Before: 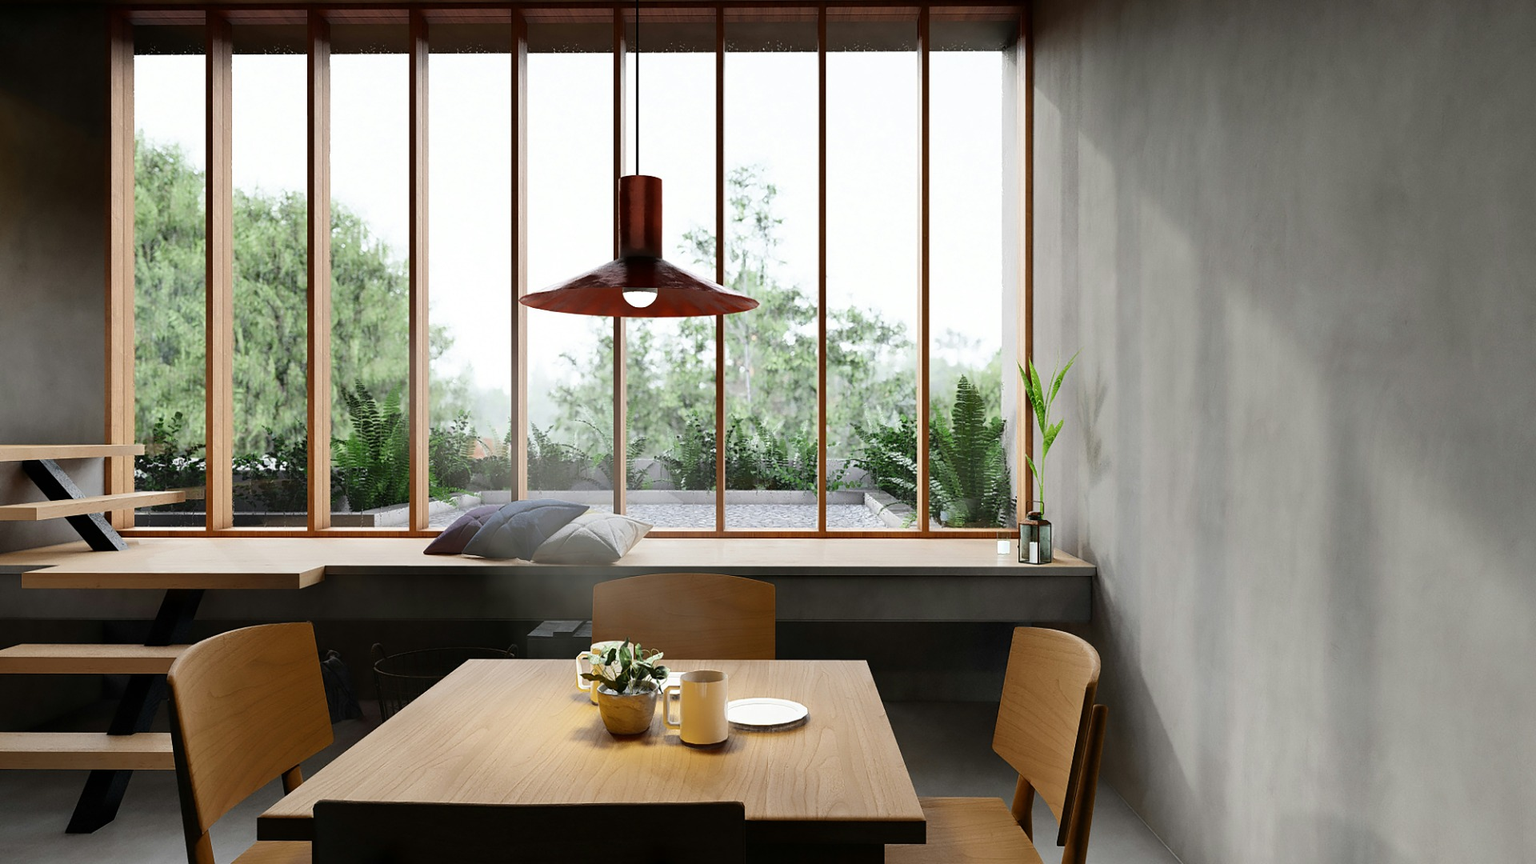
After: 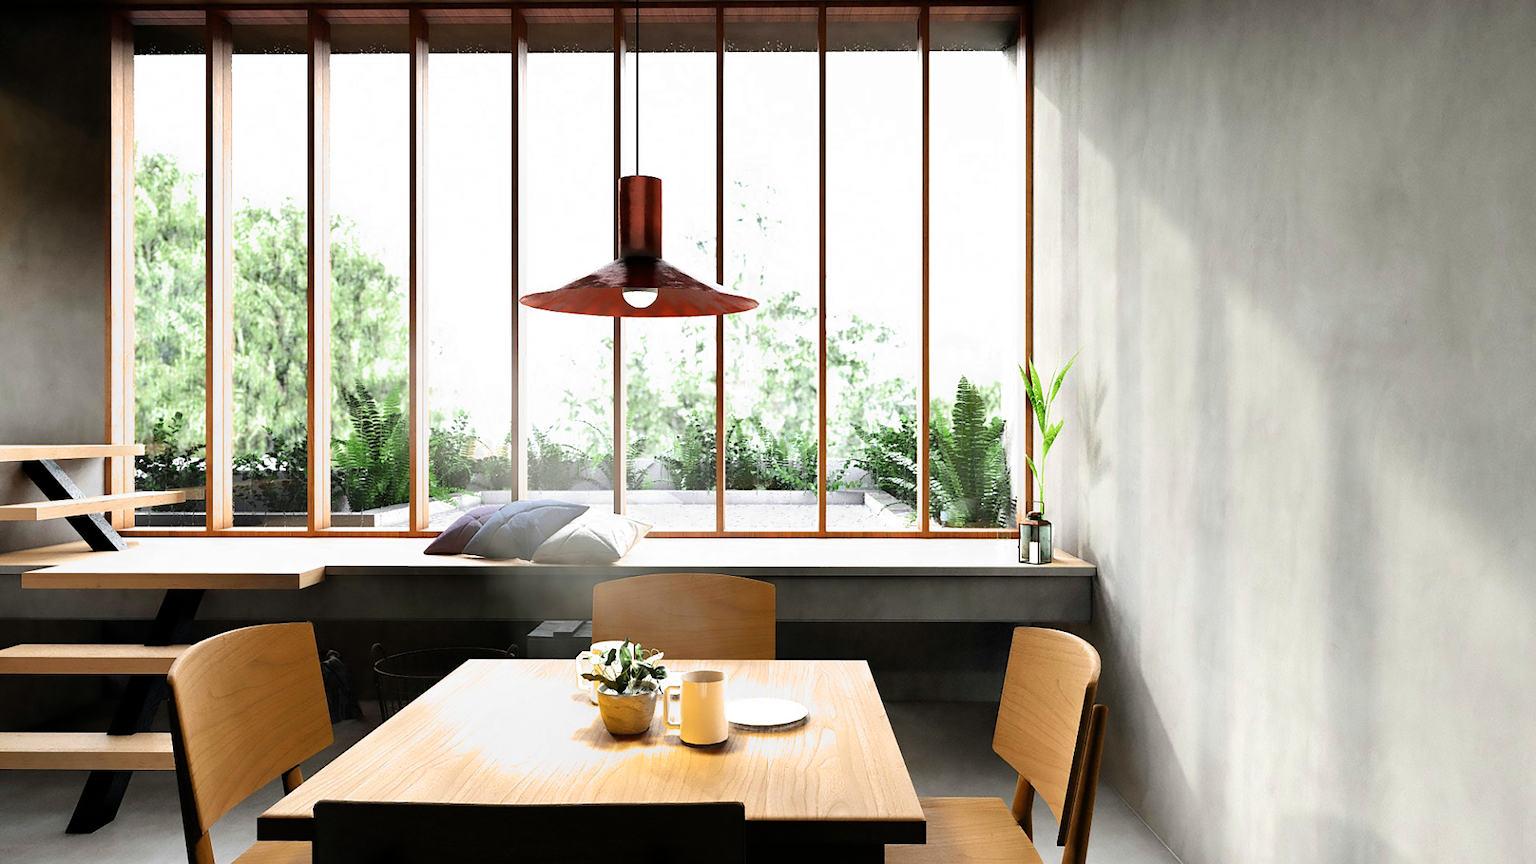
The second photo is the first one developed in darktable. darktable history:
exposure: black level correction 0, exposure 1 EV, compensate highlight preservation false
filmic rgb: middle gray luminance 18.42%, black relative exposure -11.45 EV, white relative exposure 2.55 EV, threshold 6 EV, target black luminance 0%, hardness 8.41, latitude 99%, contrast 1.084, shadows ↔ highlights balance 0.505%, add noise in highlights 0, preserve chrominance max RGB, color science v3 (2019), use custom middle-gray values true, iterations of high-quality reconstruction 0, contrast in highlights soft, enable highlight reconstruction true
